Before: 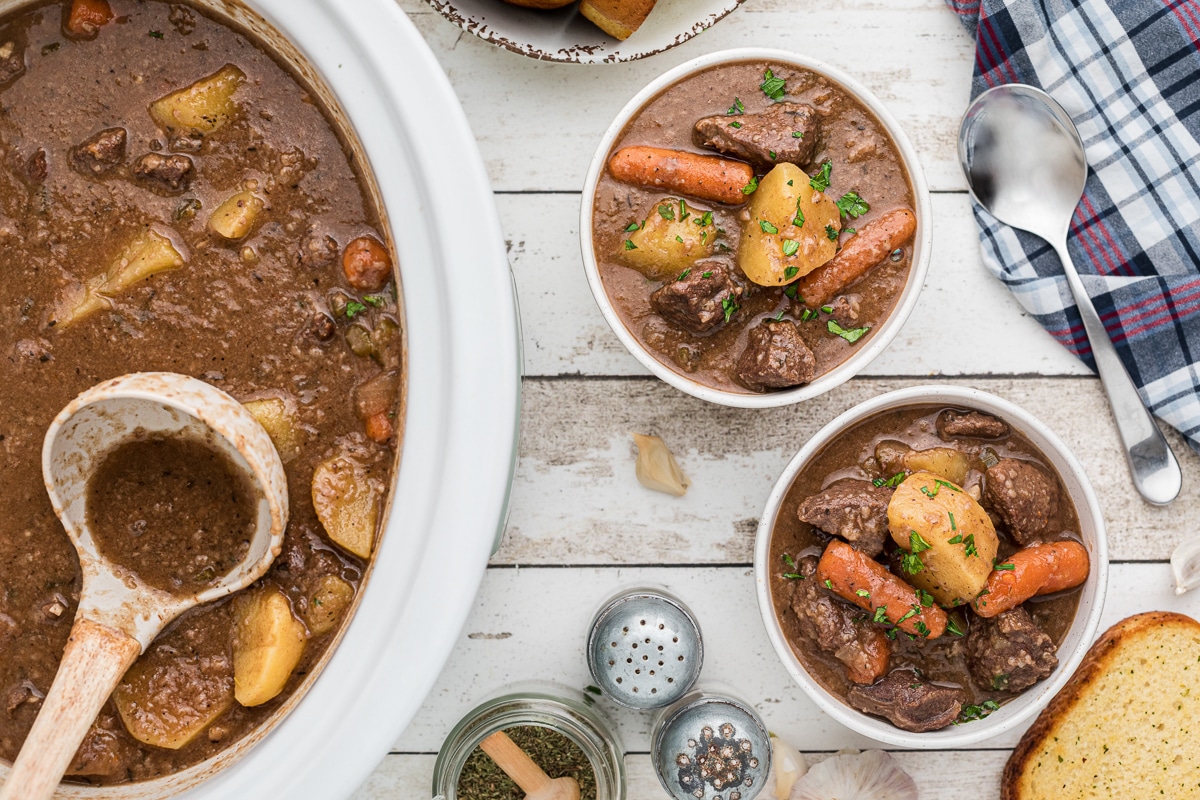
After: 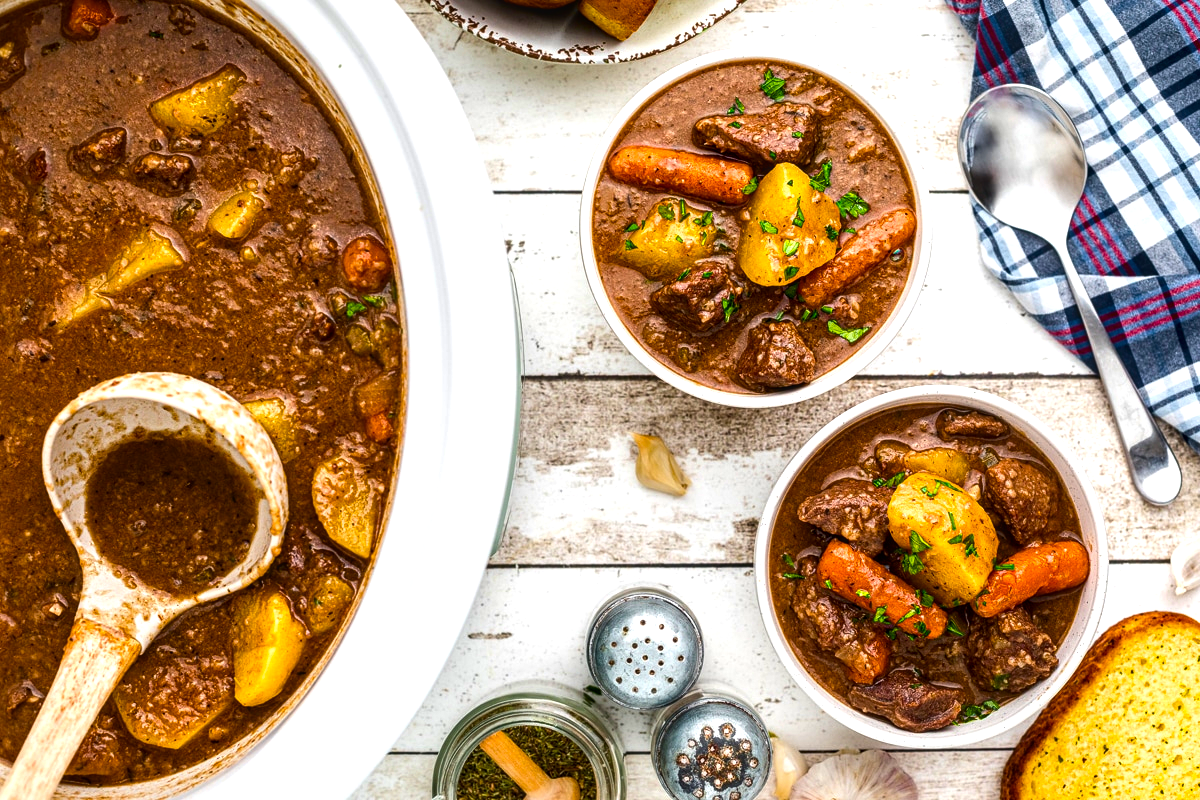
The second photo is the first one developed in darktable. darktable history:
contrast brightness saturation: contrast 0.066, brightness -0.134, saturation 0.06
color balance rgb: perceptual saturation grading › global saturation 29.466%, perceptual brilliance grading › global brilliance 10.02%, global vibrance 35.815%, contrast 9.533%
local contrast: on, module defaults
